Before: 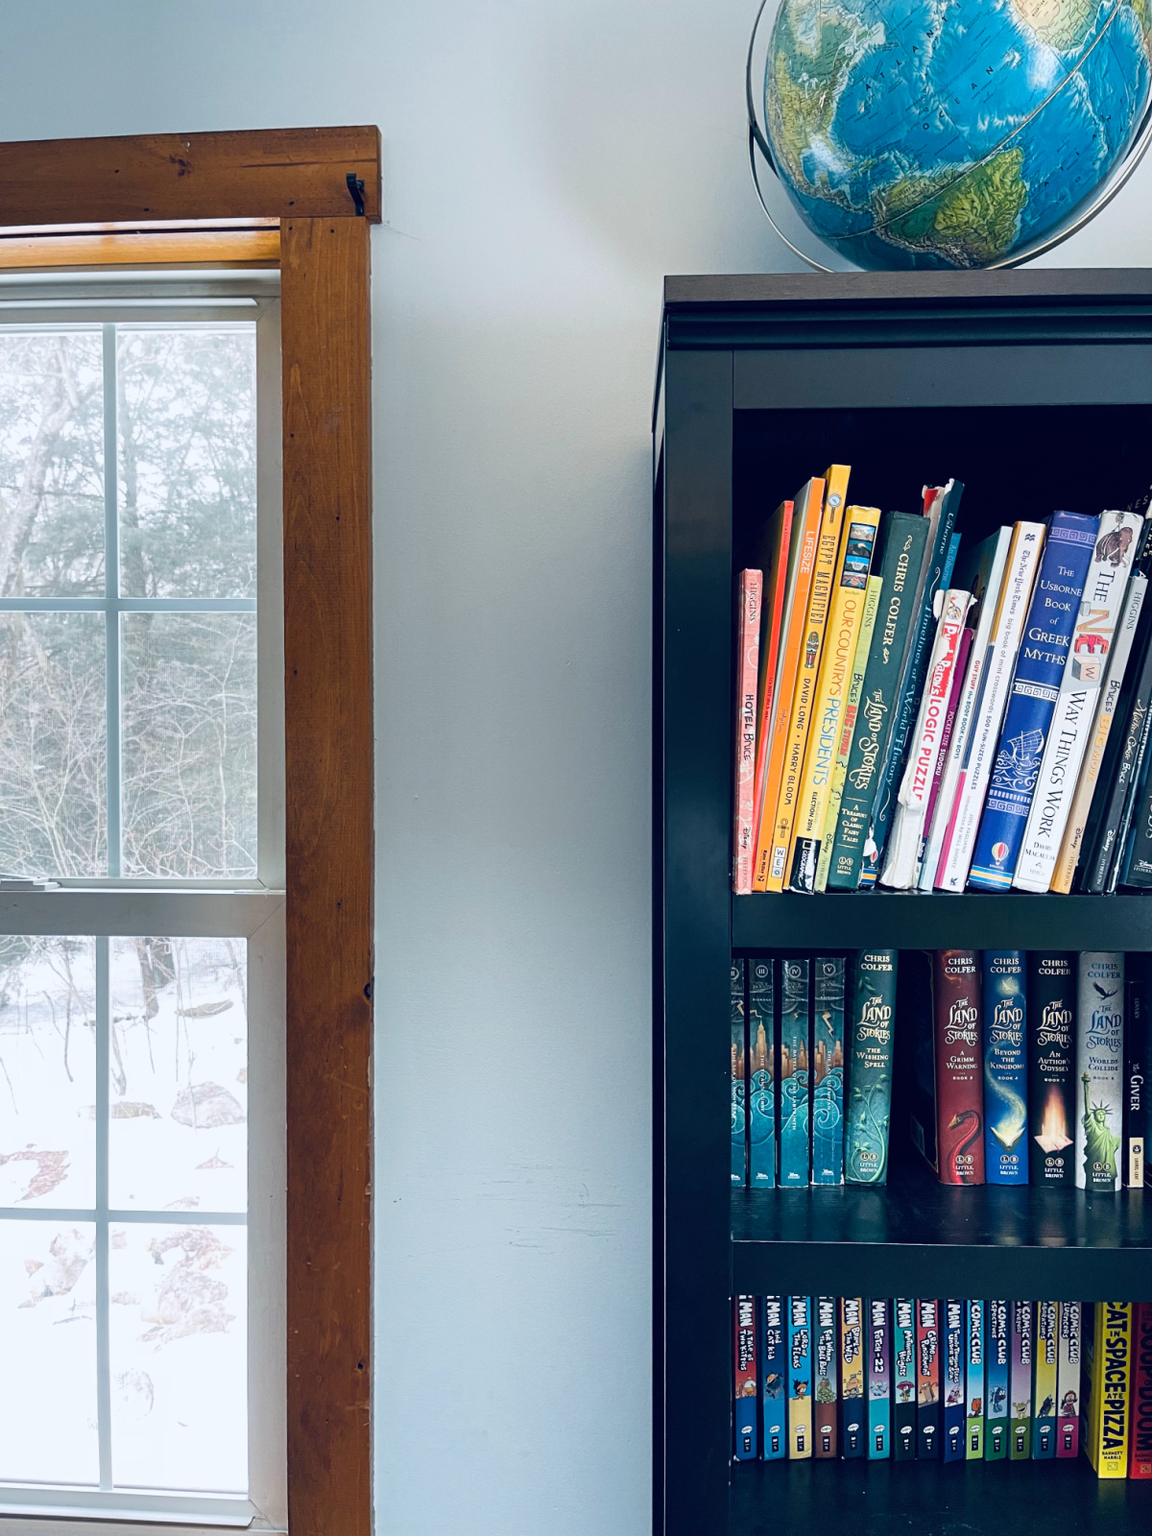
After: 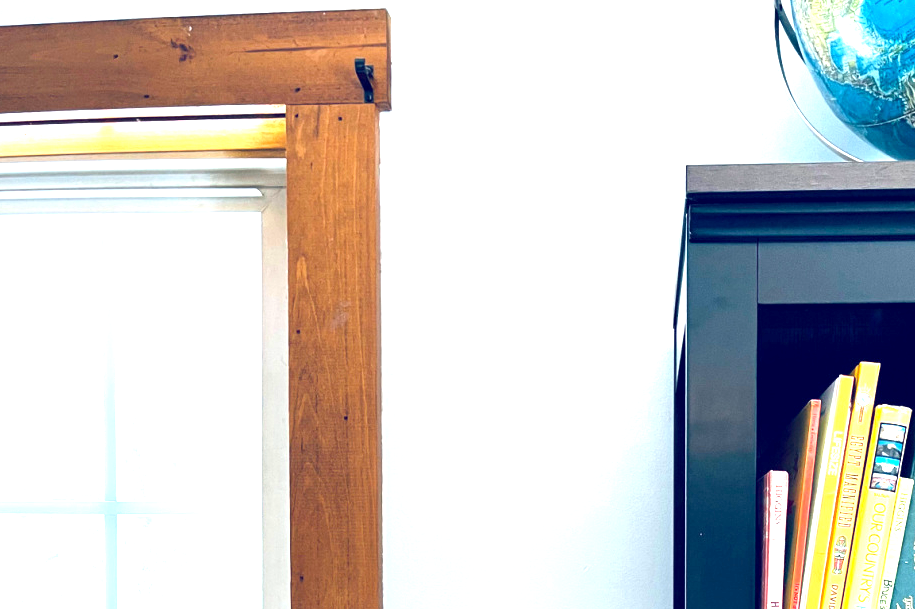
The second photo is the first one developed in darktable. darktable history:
contrast brightness saturation: contrast 0.05
exposure: black level correction 0.001, exposure 1.84 EV, compensate highlight preservation false
crop: left 0.579%, top 7.627%, right 23.167%, bottom 54.275%
